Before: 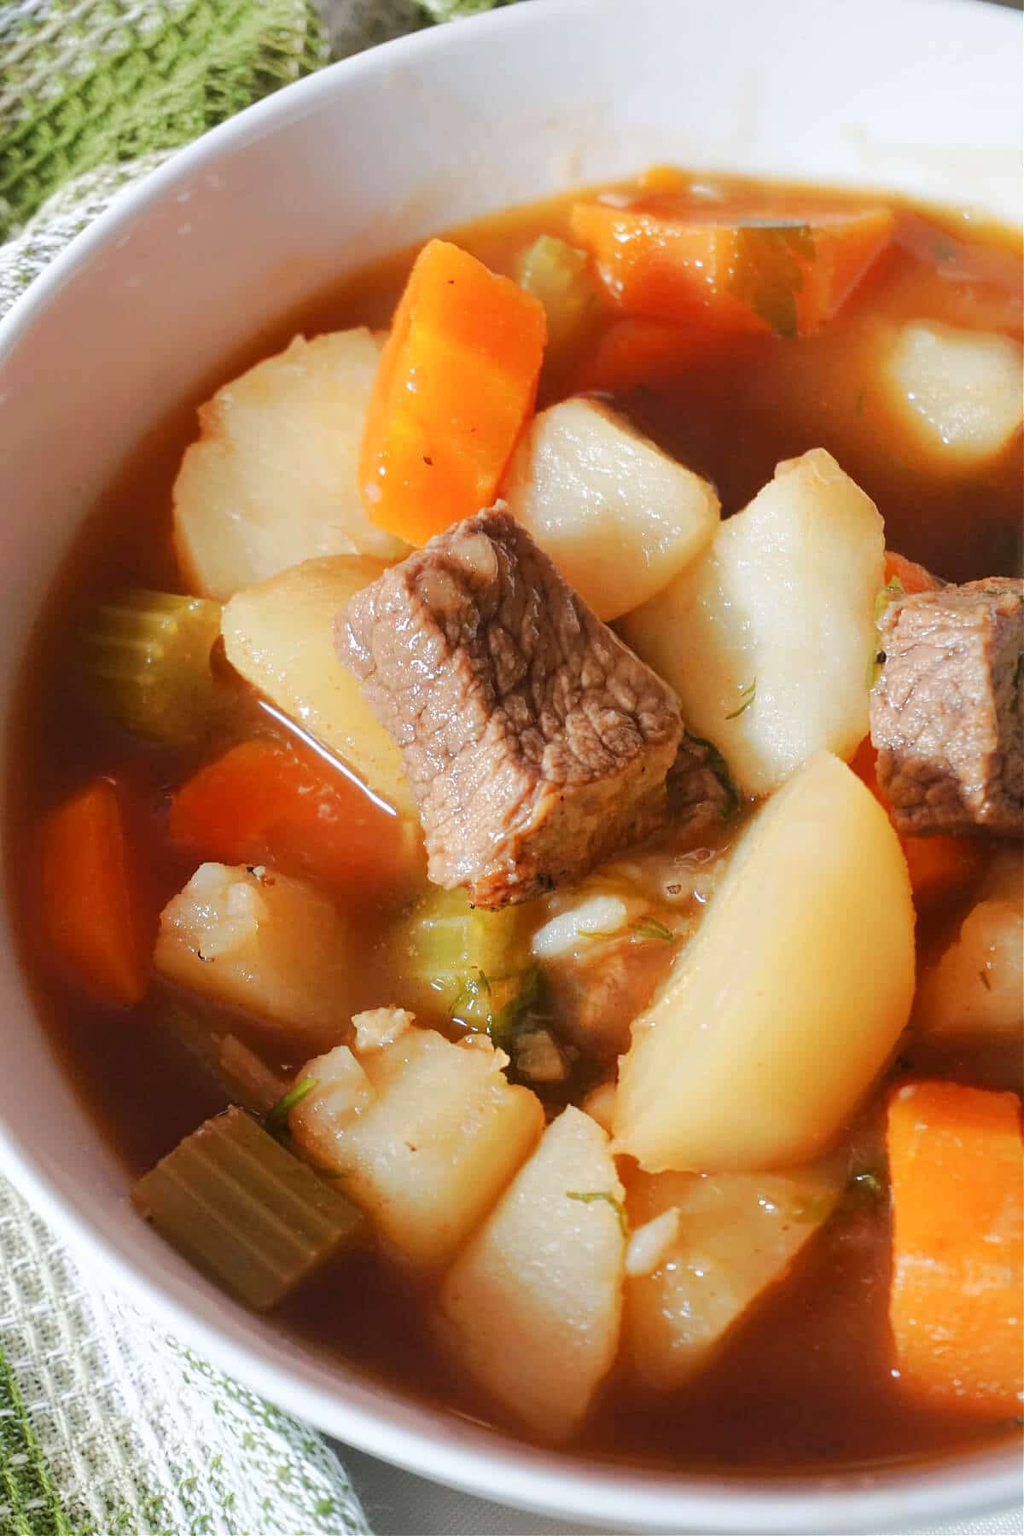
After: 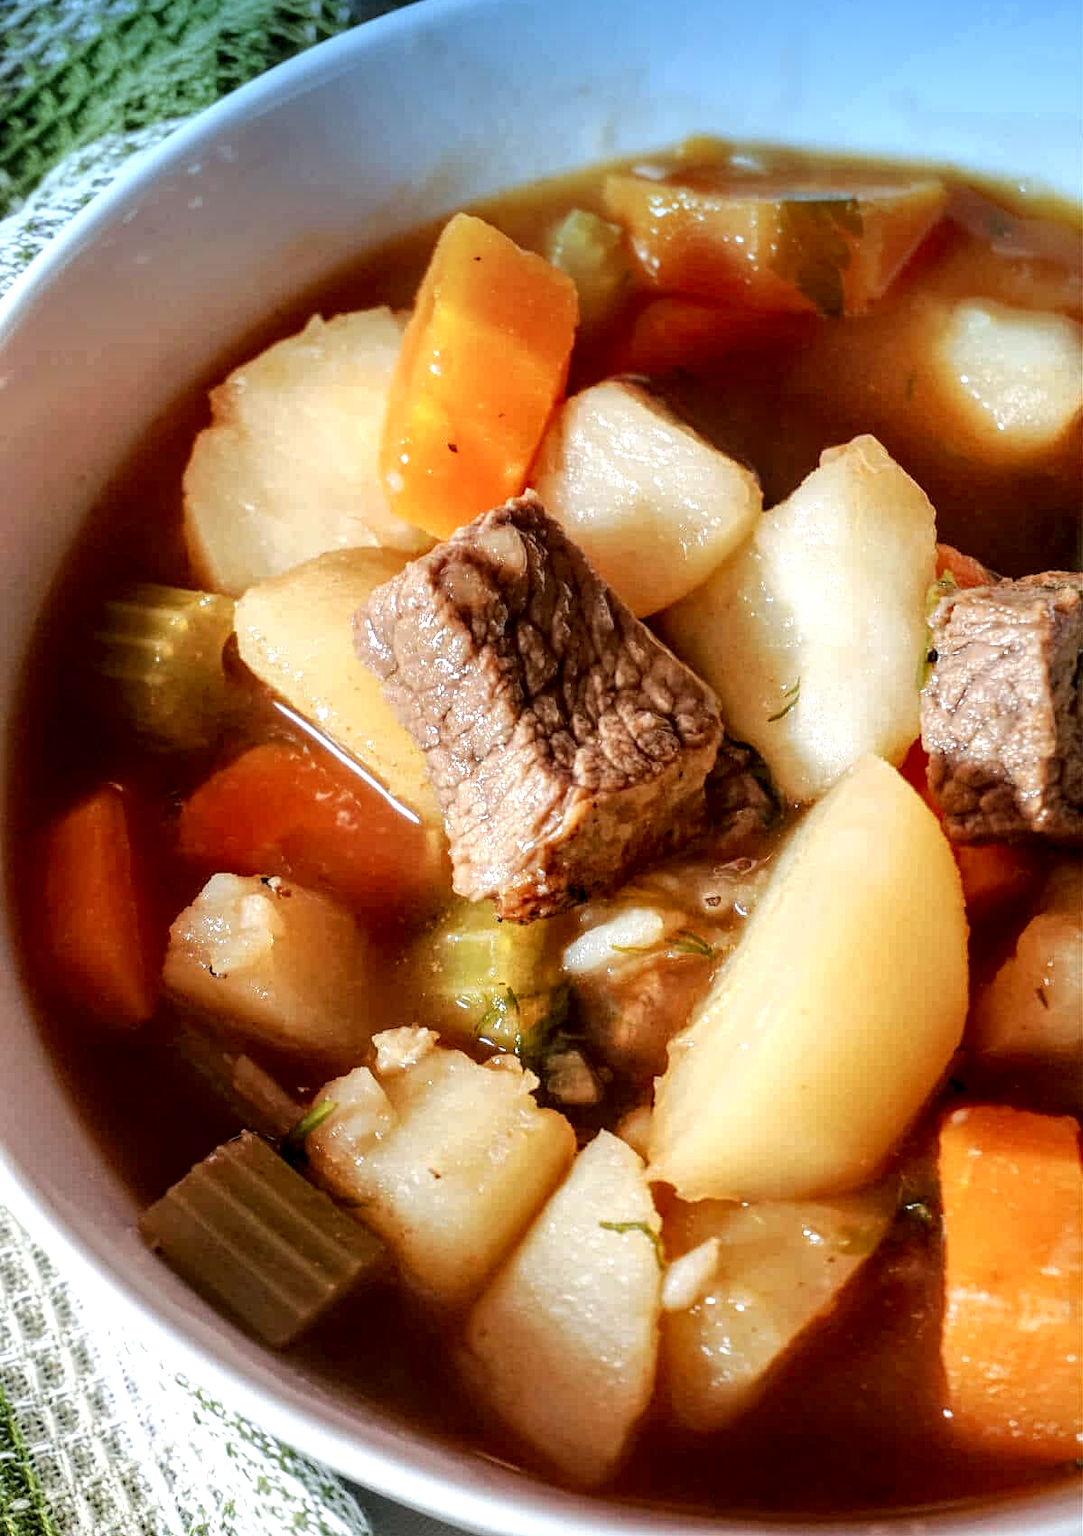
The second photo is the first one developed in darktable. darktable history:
graduated density: density 2.02 EV, hardness 44%, rotation 0.374°, offset 8.21, hue 208.8°, saturation 97%
local contrast: highlights 19%, detail 186%
crop and rotate: top 2.479%, bottom 3.018%
